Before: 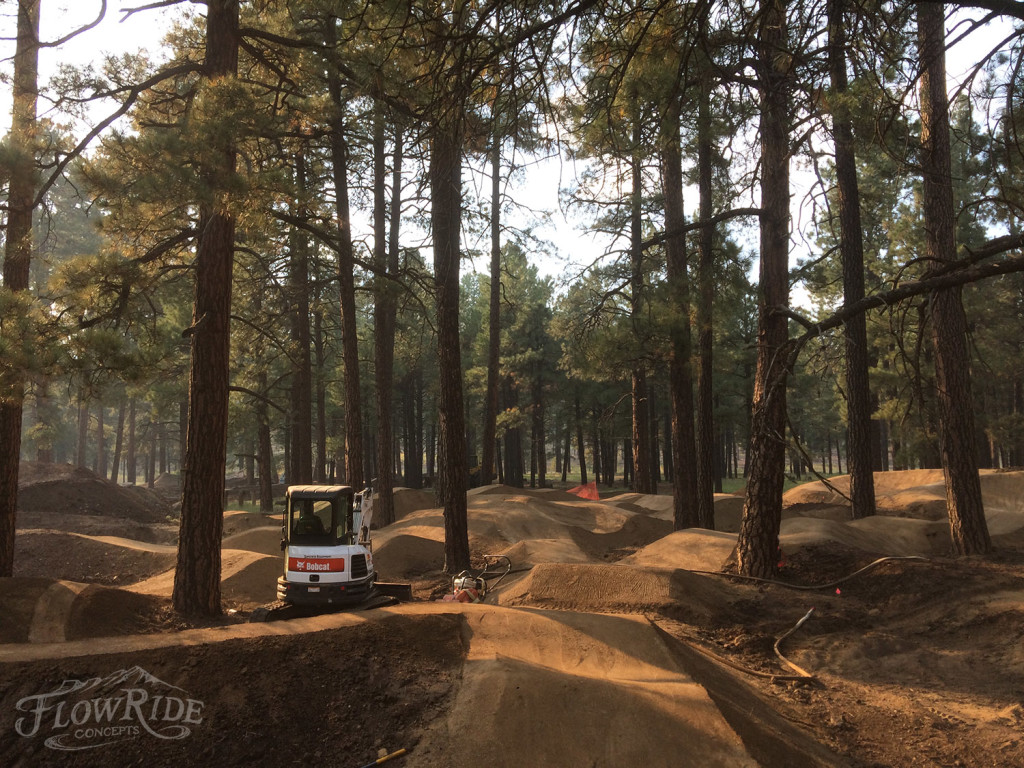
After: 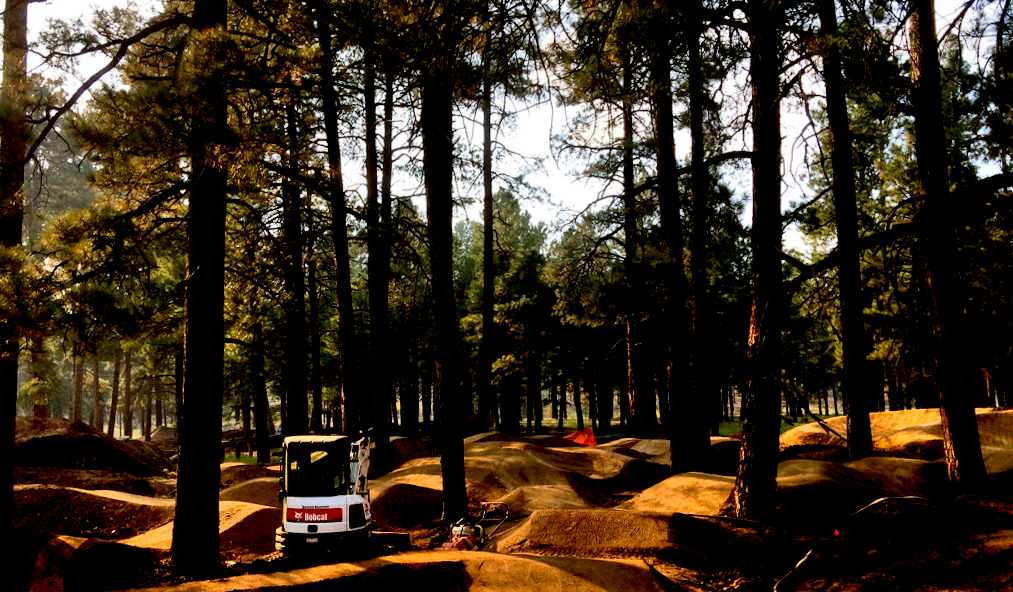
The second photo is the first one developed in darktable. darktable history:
white balance: emerald 1
rotate and perspective: rotation -1°, crop left 0.011, crop right 0.989, crop top 0.025, crop bottom 0.975
contrast brightness saturation: brightness -0.09
color balance: contrast 10%
crop and rotate: top 5.667%, bottom 14.937%
exposure: black level correction 0.046, exposure -0.228 EV, compensate highlight preservation false
shadows and highlights: soften with gaussian
